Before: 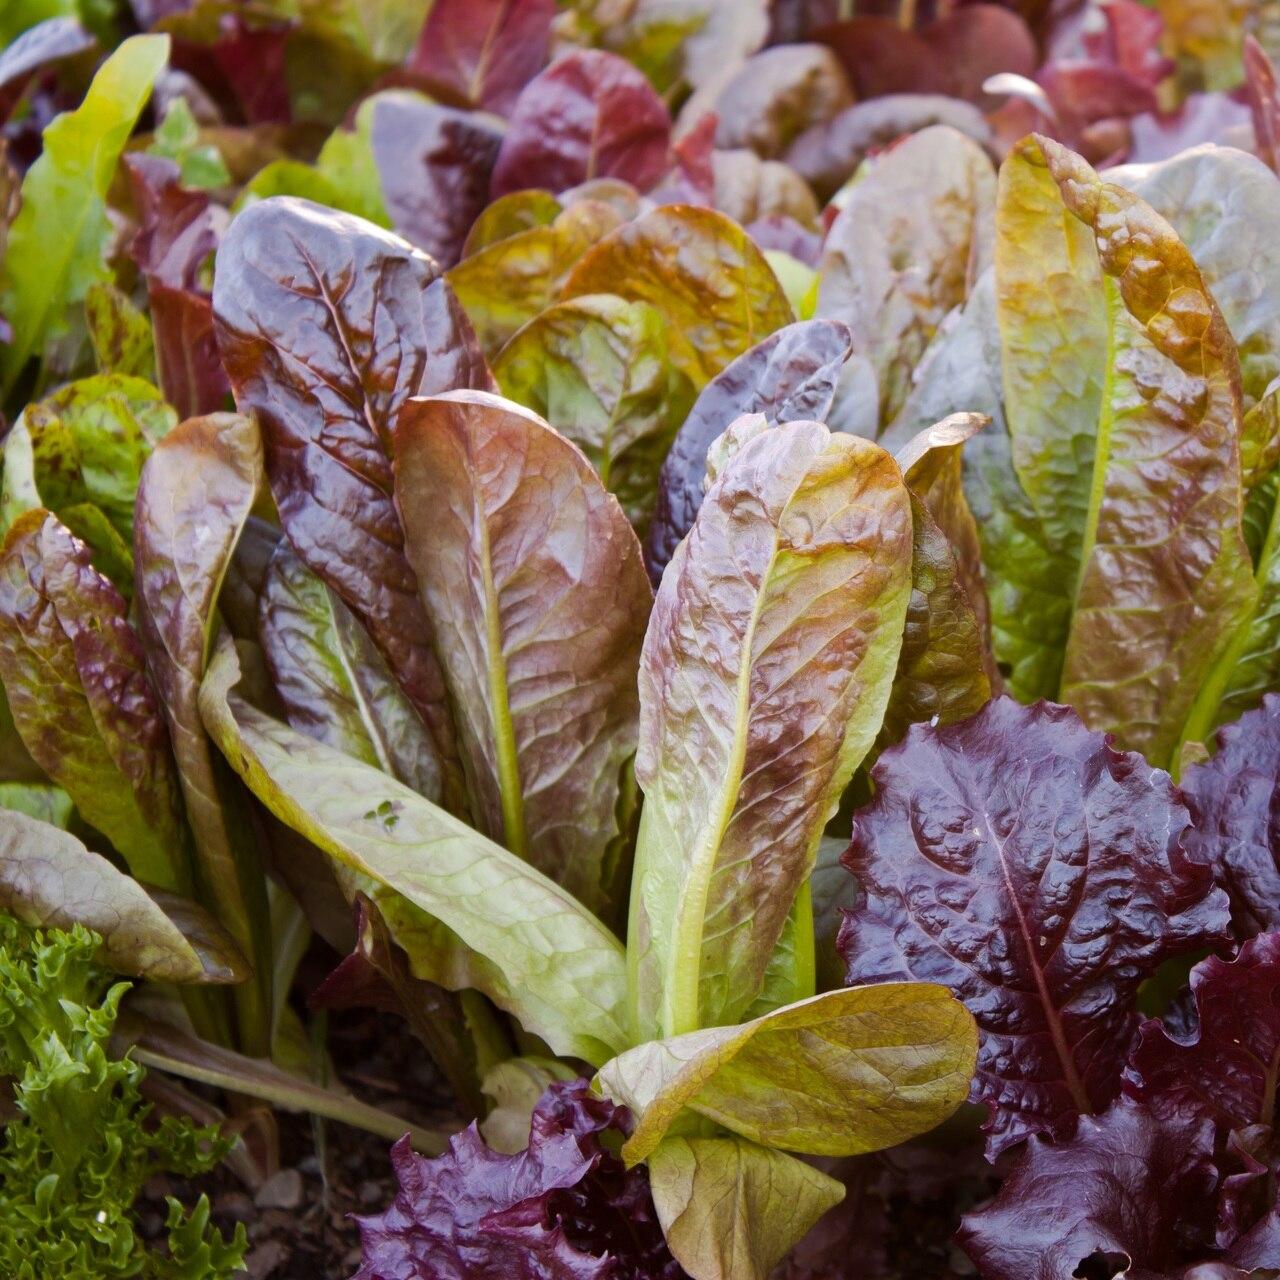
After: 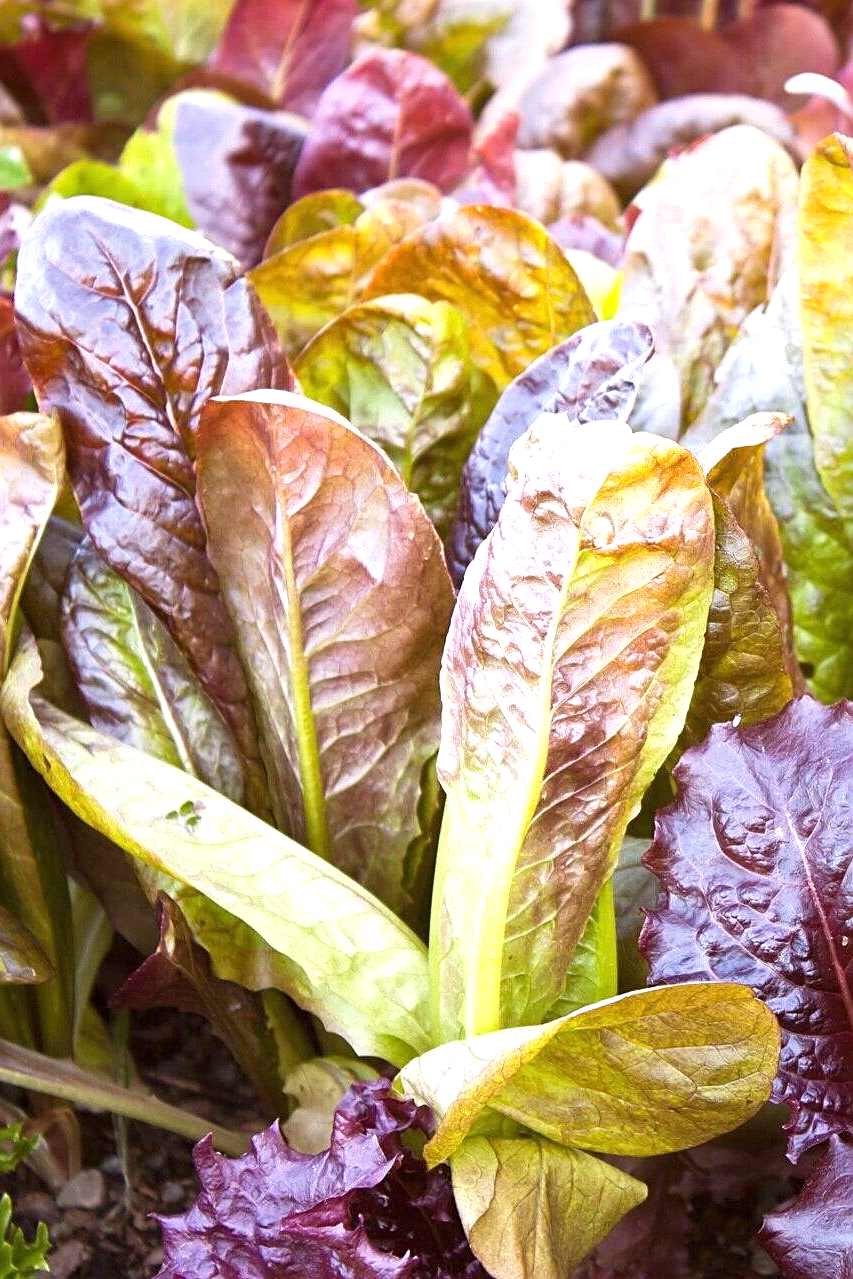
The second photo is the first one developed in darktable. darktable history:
crop and rotate: left 15.546%, right 17.787%
exposure: black level correction 0, exposure 1.1 EV, compensate highlight preservation false
sharpen: on, module defaults
